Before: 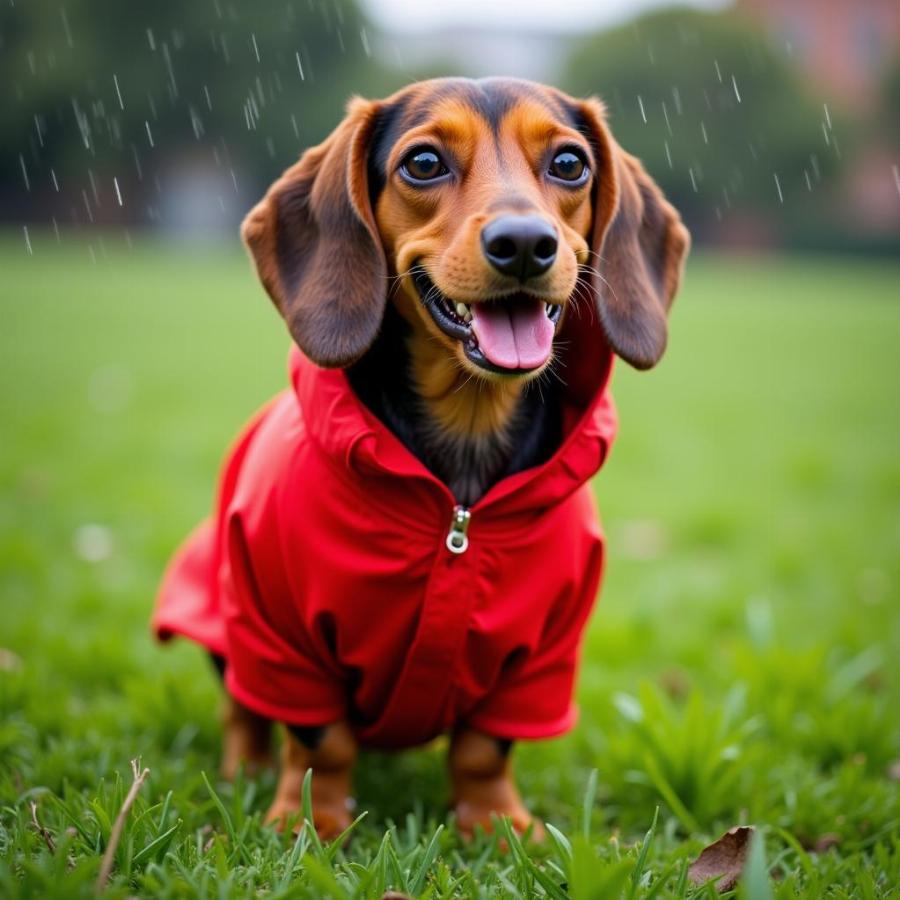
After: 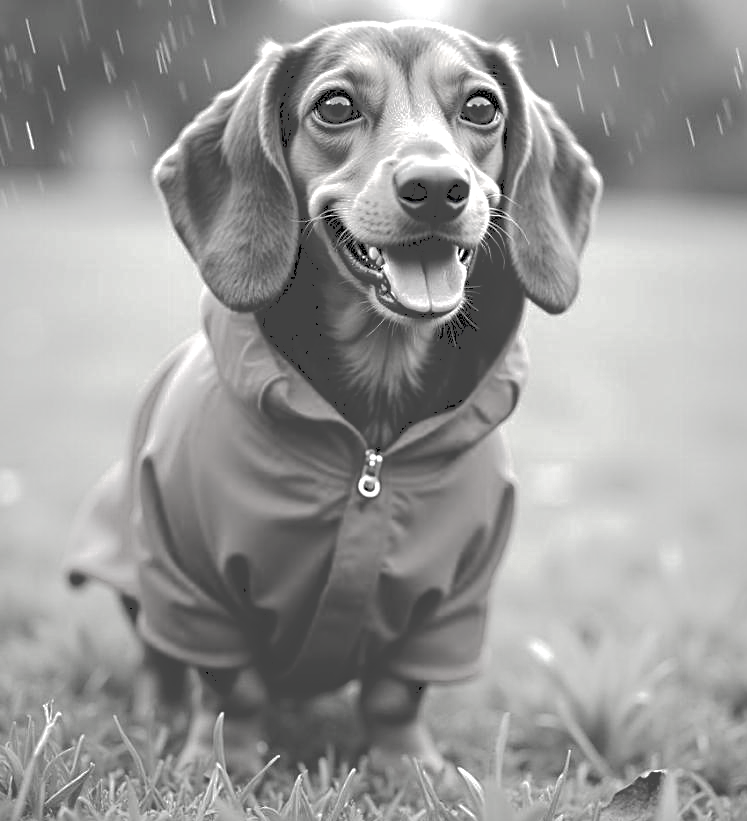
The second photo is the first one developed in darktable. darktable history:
crop: left 9.817%, top 6.251%, right 7.16%, bottom 2.474%
exposure: black level correction 0, exposure 0.498 EV, compensate exposure bias true, compensate highlight preservation false
color balance rgb: linear chroma grading › shadows -1.946%, linear chroma grading › highlights -14.644%, linear chroma grading › global chroma -9.65%, linear chroma grading › mid-tones -9.778%, perceptual saturation grading › global saturation 25.531%, perceptual brilliance grading › highlights 8.123%, perceptual brilliance grading › mid-tones 4.386%, perceptual brilliance grading › shadows 1.275%, global vibrance 50.032%
sharpen: on, module defaults
tone curve: curves: ch0 [(0, 0) (0.003, 0.277) (0.011, 0.277) (0.025, 0.279) (0.044, 0.282) (0.069, 0.286) (0.1, 0.289) (0.136, 0.294) (0.177, 0.318) (0.224, 0.345) (0.277, 0.379) (0.335, 0.425) (0.399, 0.481) (0.468, 0.542) (0.543, 0.594) (0.623, 0.662) (0.709, 0.731) (0.801, 0.792) (0.898, 0.851) (1, 1)], preserve colors none
contrast brightness saturation: saturation -0.987
